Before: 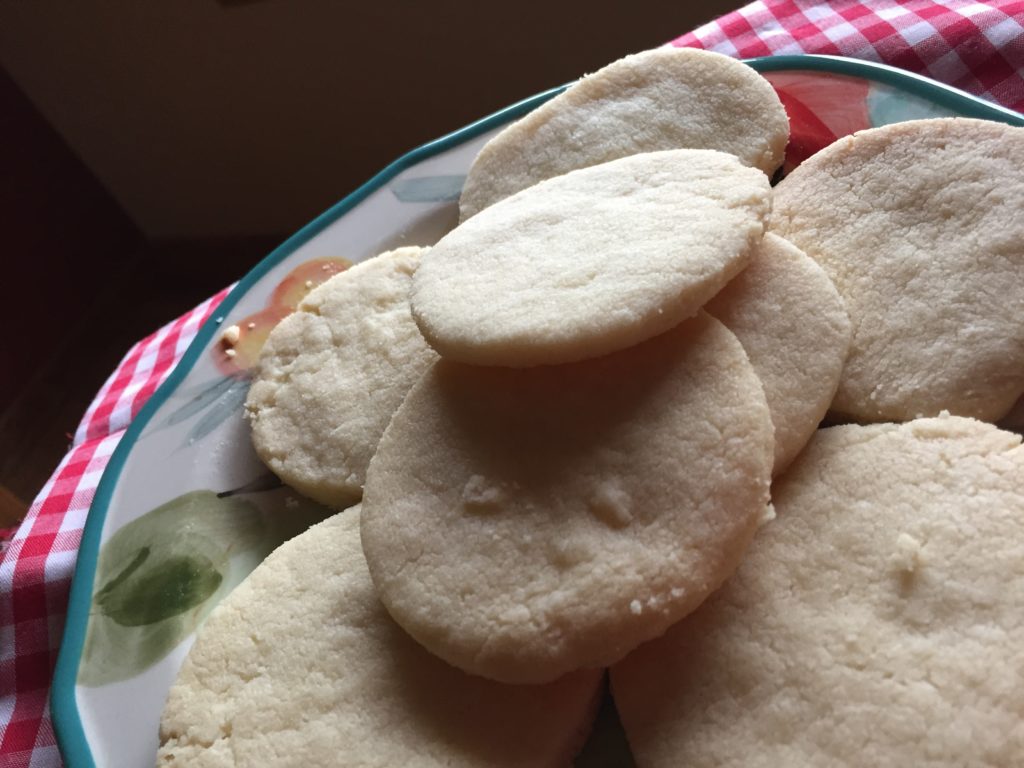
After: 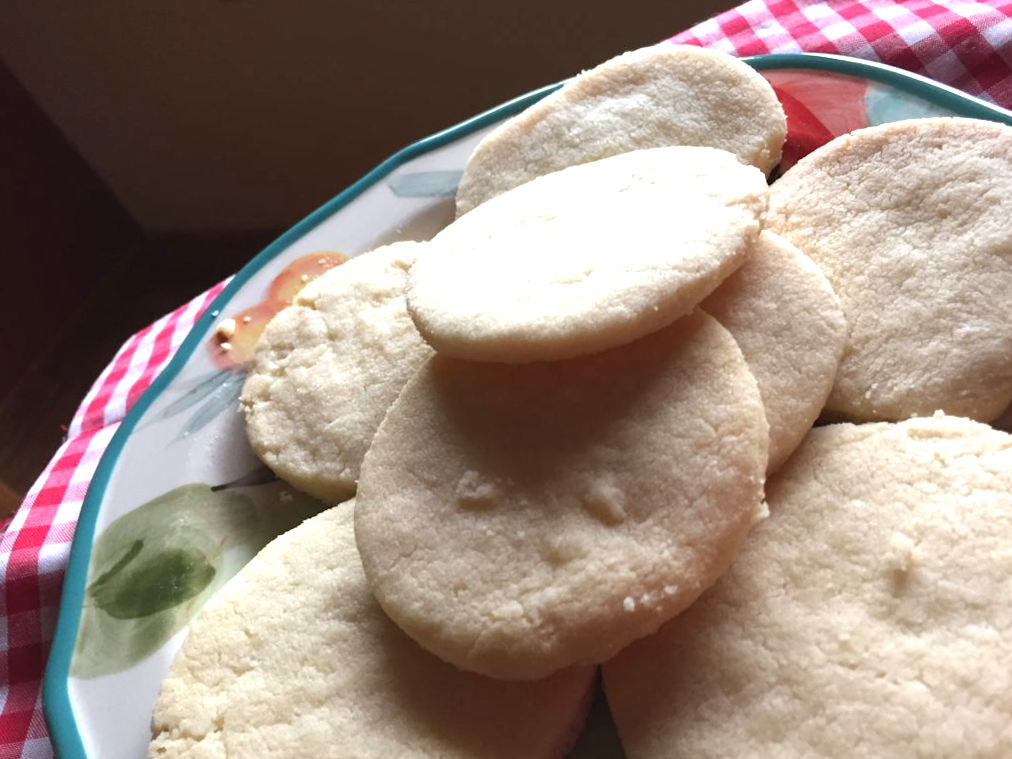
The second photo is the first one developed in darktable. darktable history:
crop and rotate: angle -0.5°
exposure: black level correction 0, exposure 0.7 EV, compensate exposure bias true, compensate highlight preservation false
